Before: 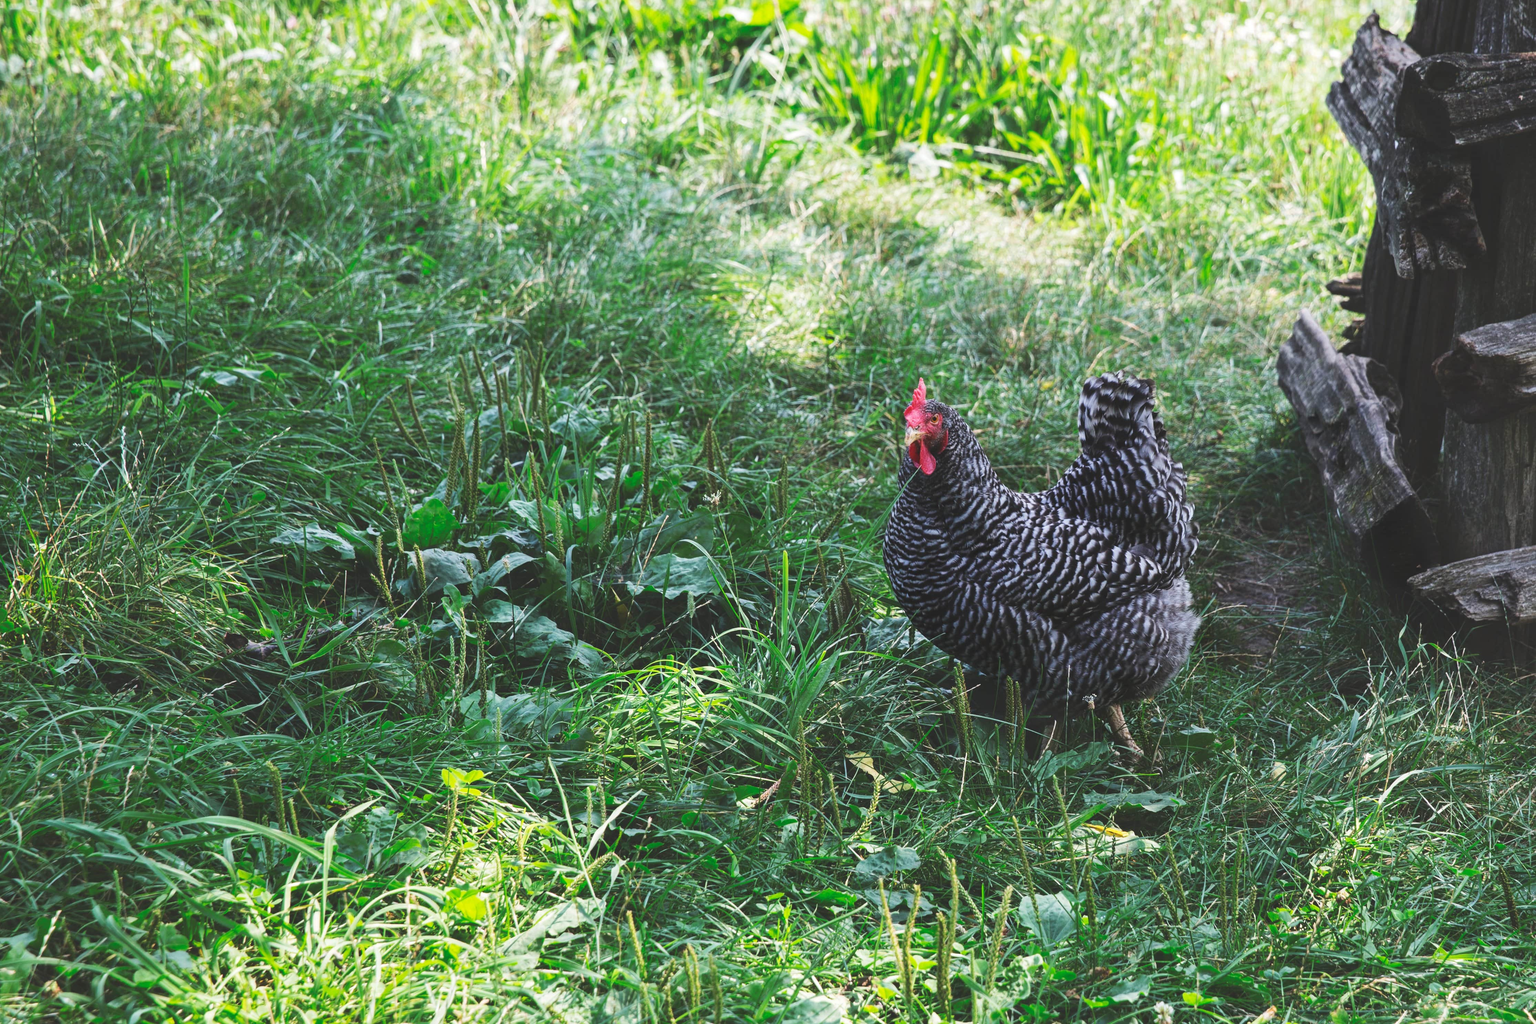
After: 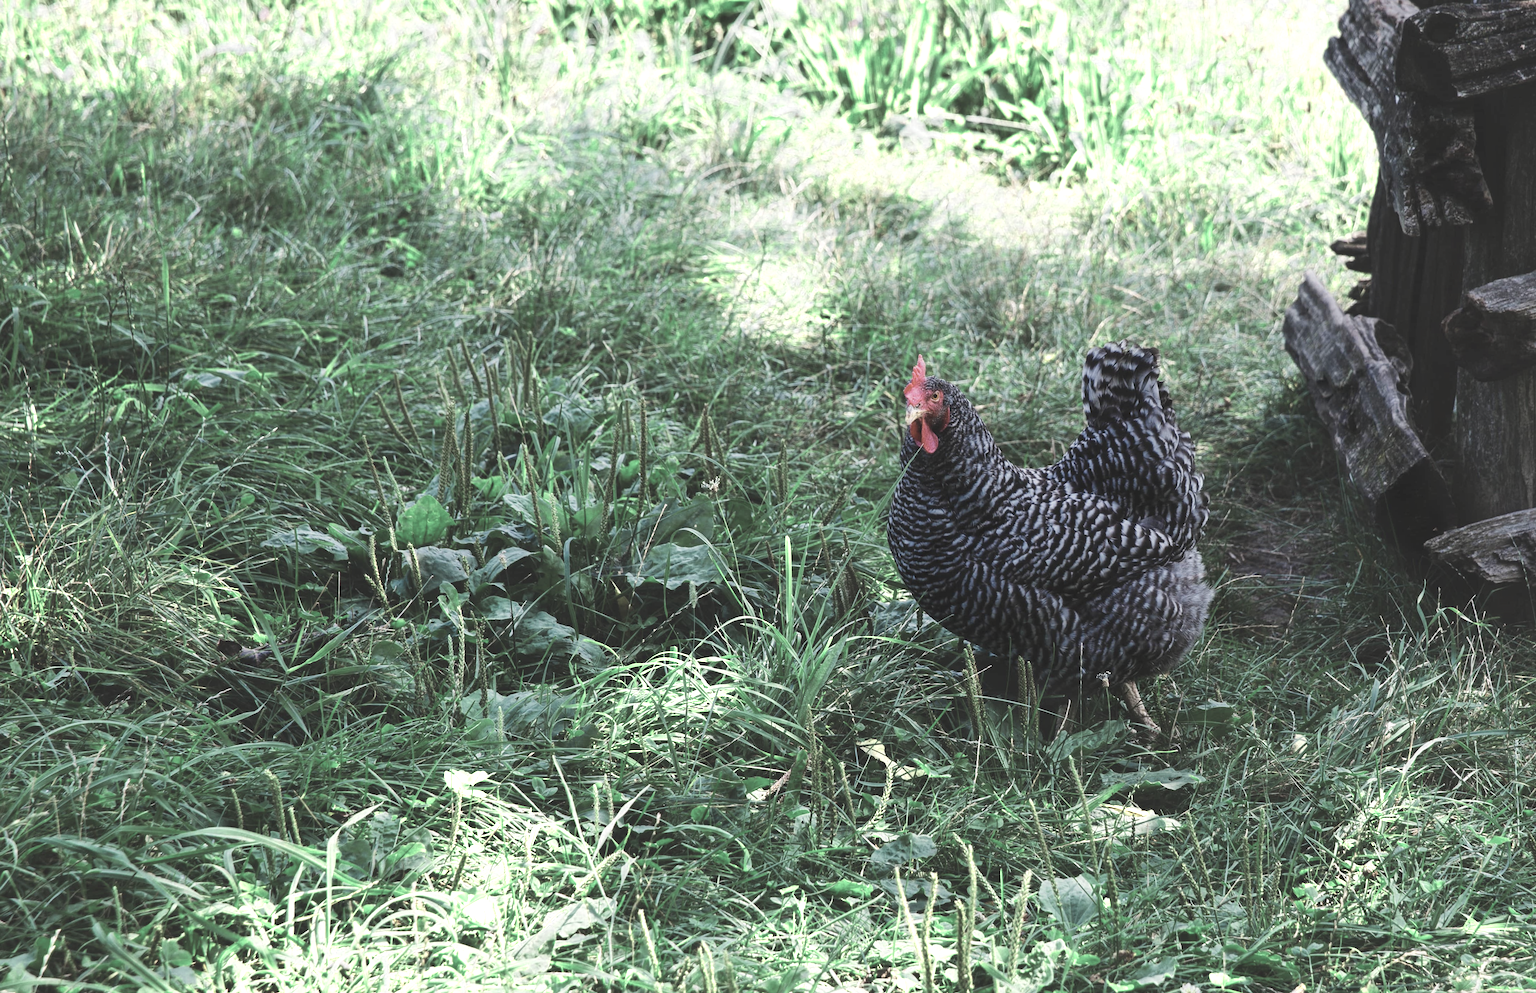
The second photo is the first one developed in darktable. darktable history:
rotate and perspective: rotation -2°, crop left 0.022, crop right 0.978, crop top 0.049, crop bottom 0.951
color zones: curves: ch0 [(0.25, 0.667) (0.758, 0.368)]; ch1 [(0.215, 0.245) (0.761, 0.373)]; ch2 [(0.247, 0.554) (0.761, 0.436)]
